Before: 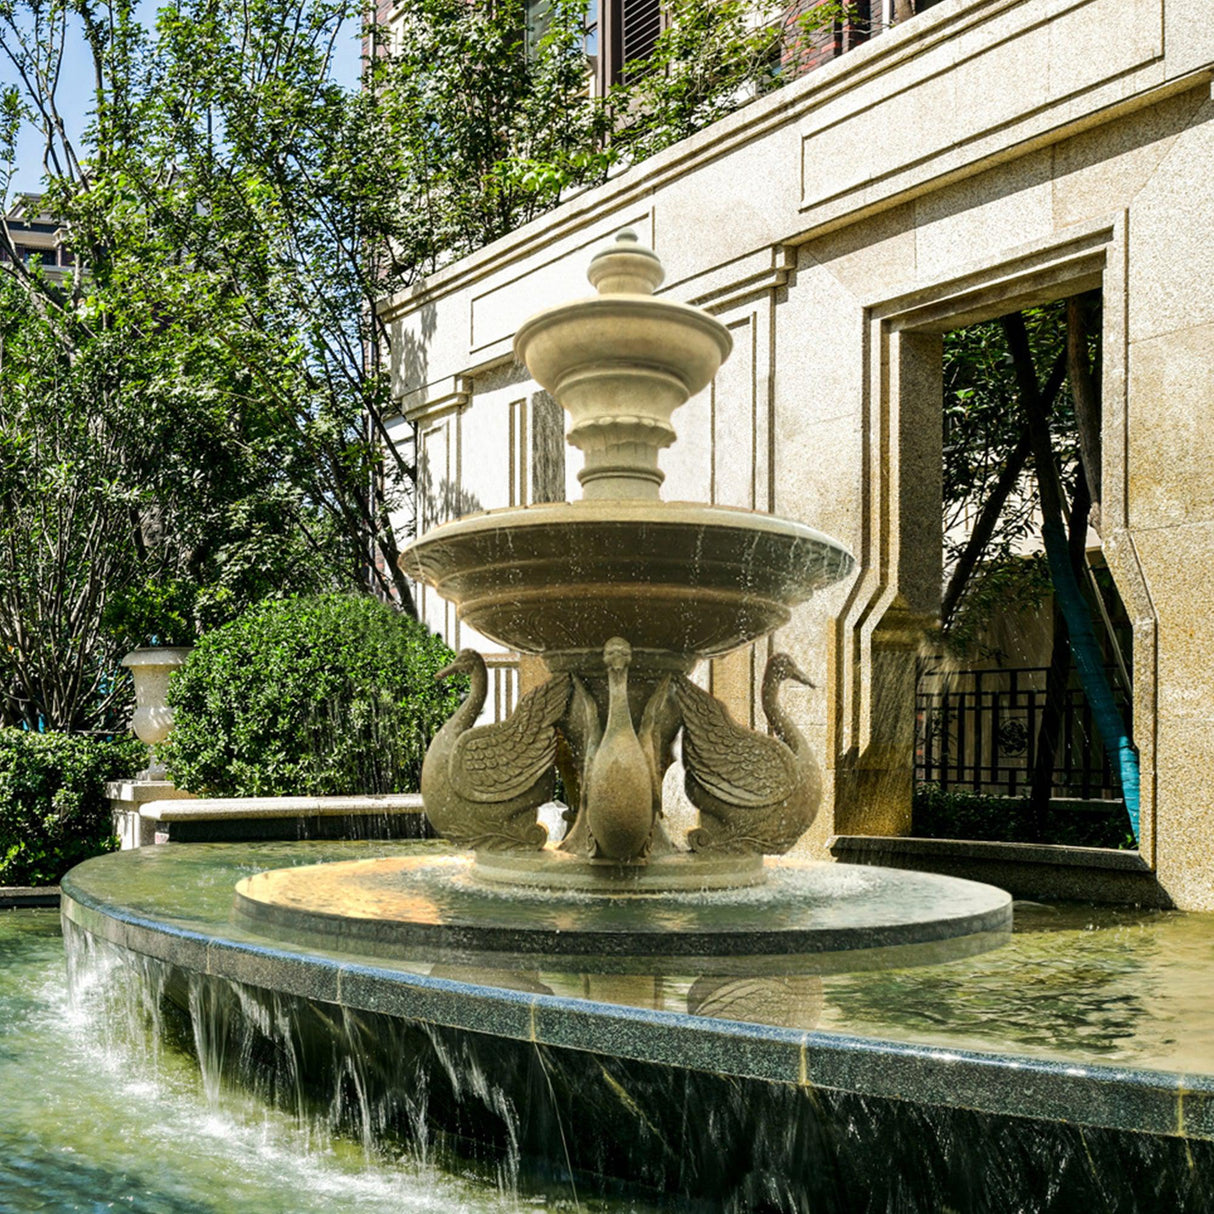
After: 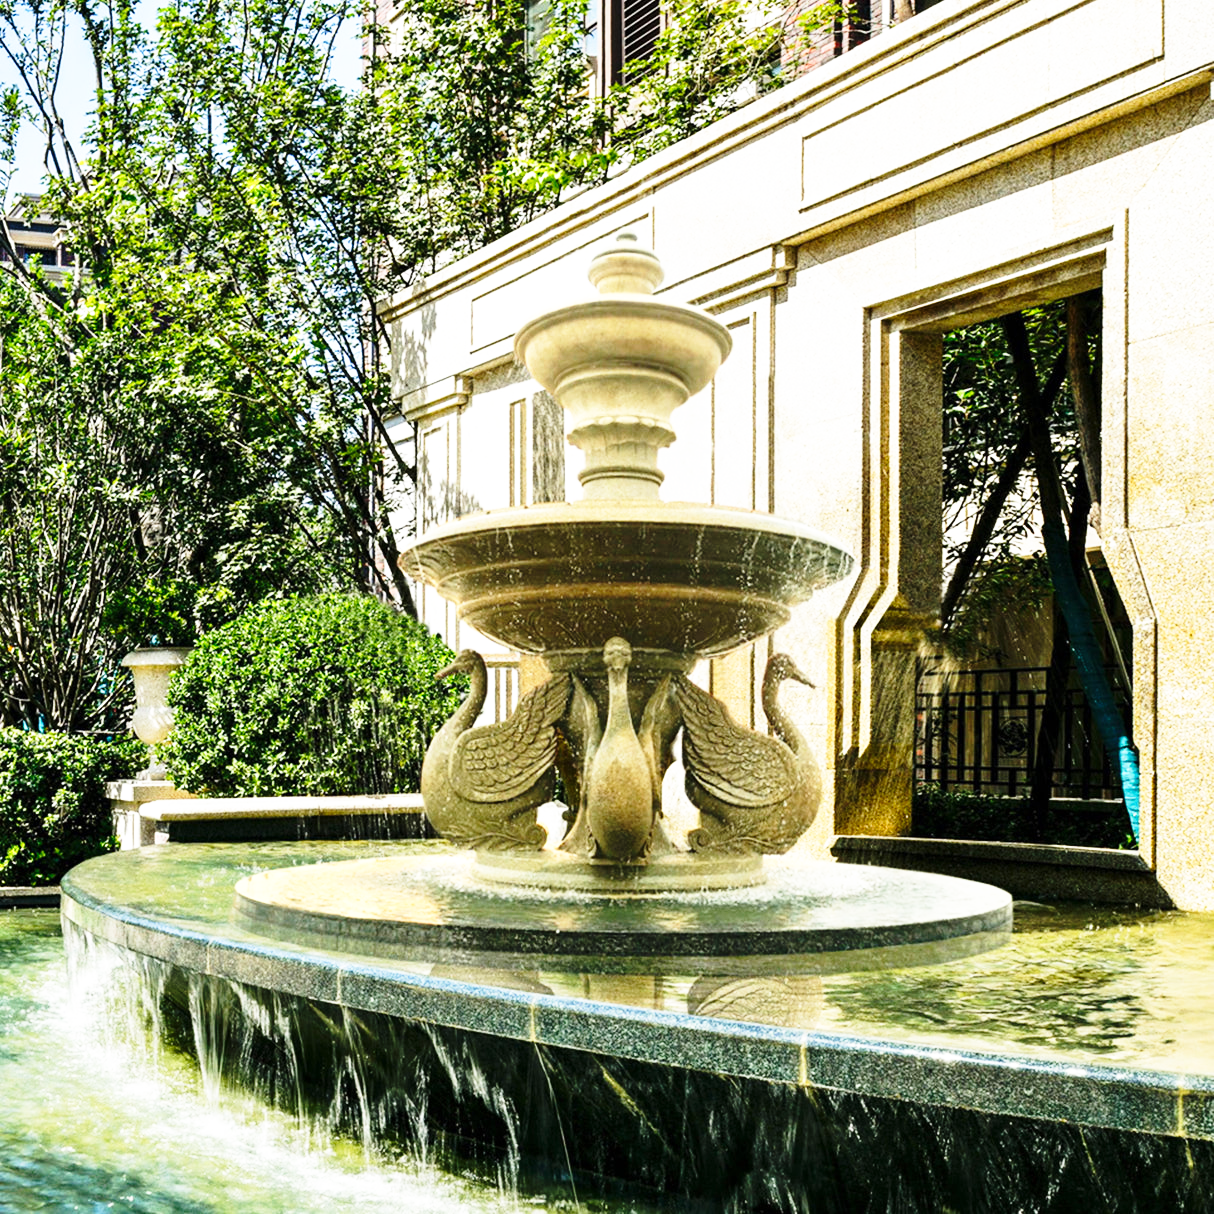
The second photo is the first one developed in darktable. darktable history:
white balance: emerald 1
base curve: curves: ch0 [(0, 0) (0.026, 0.03) (0.109, 0.232) (0.351, 0.748) (0.669, 0.968) (1, 1)], preserve colors none
